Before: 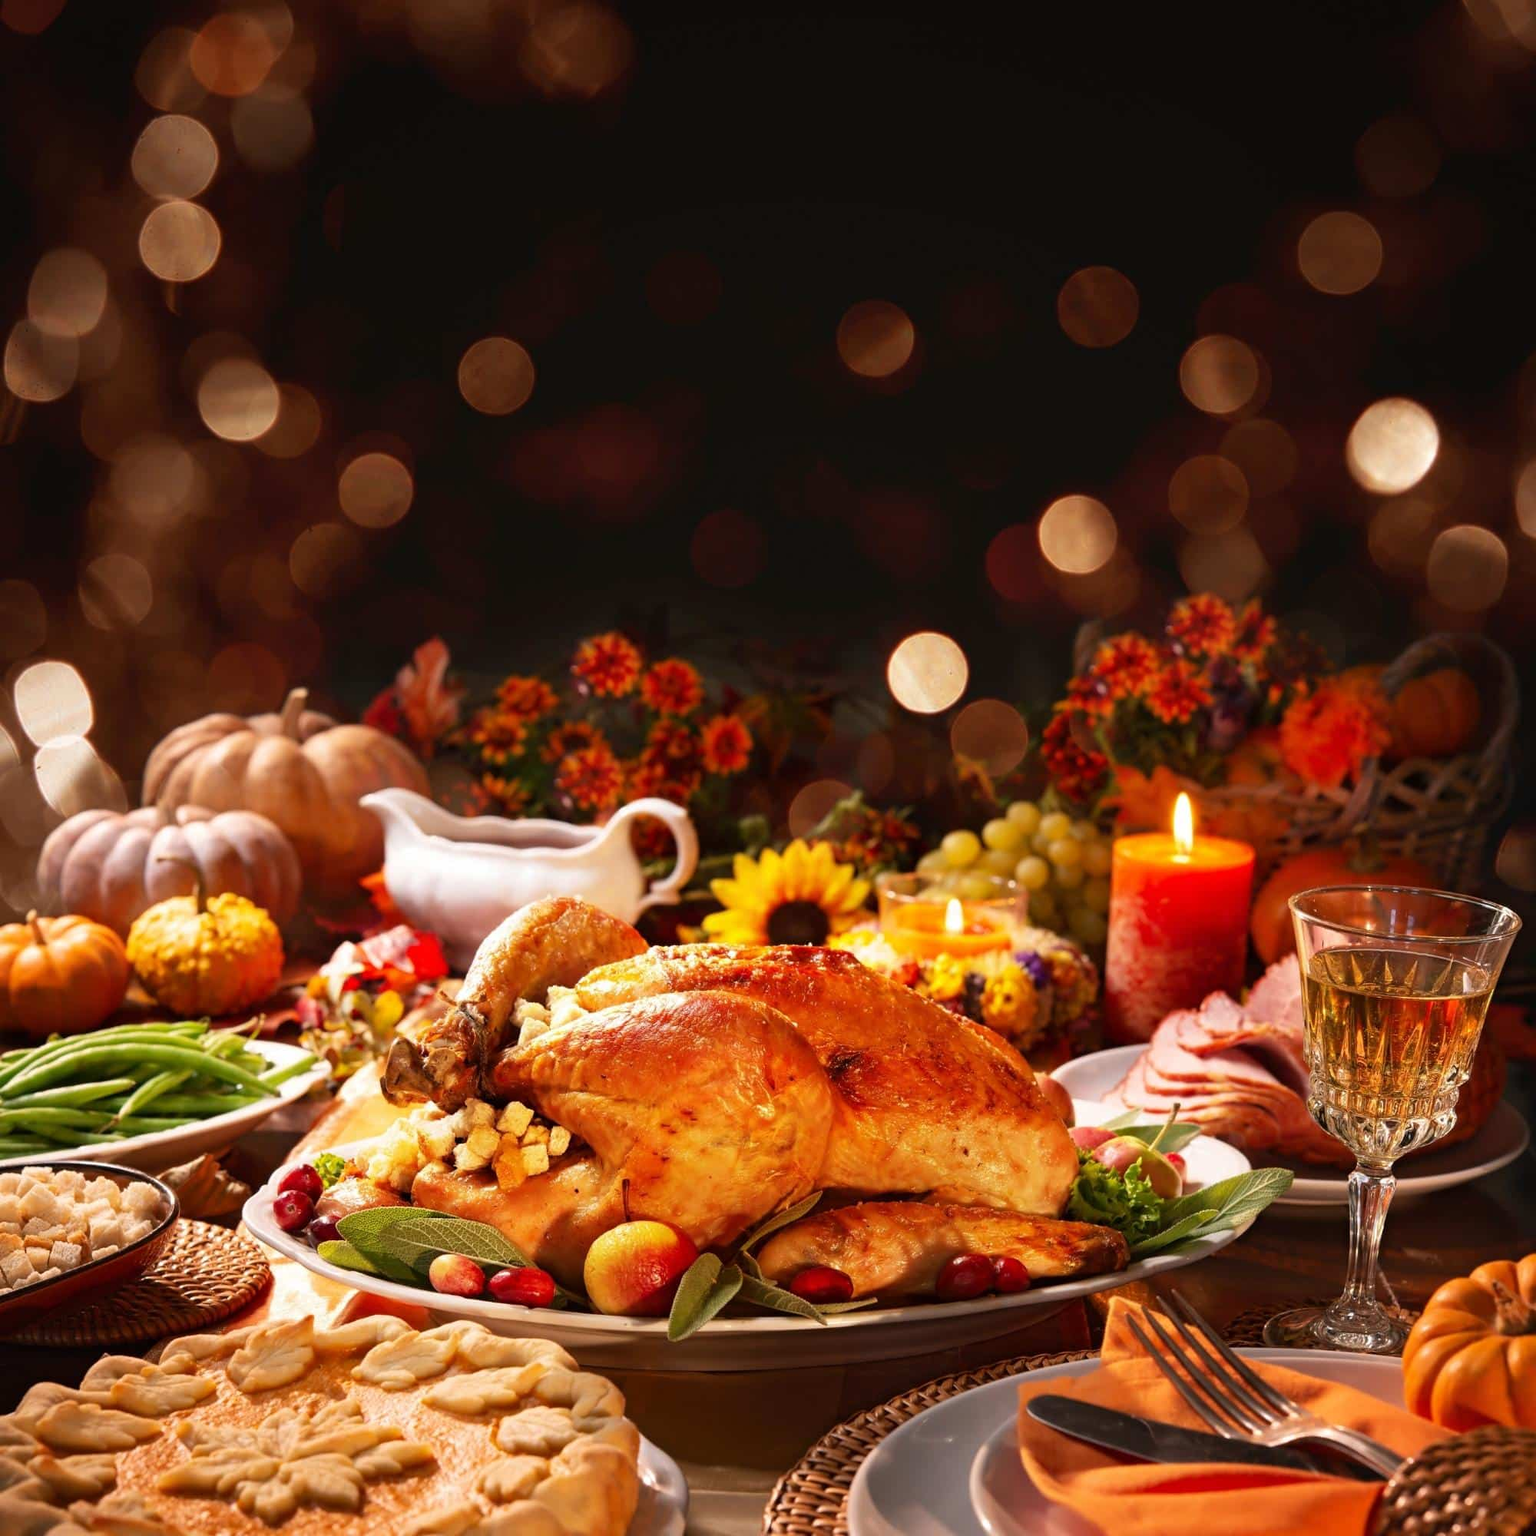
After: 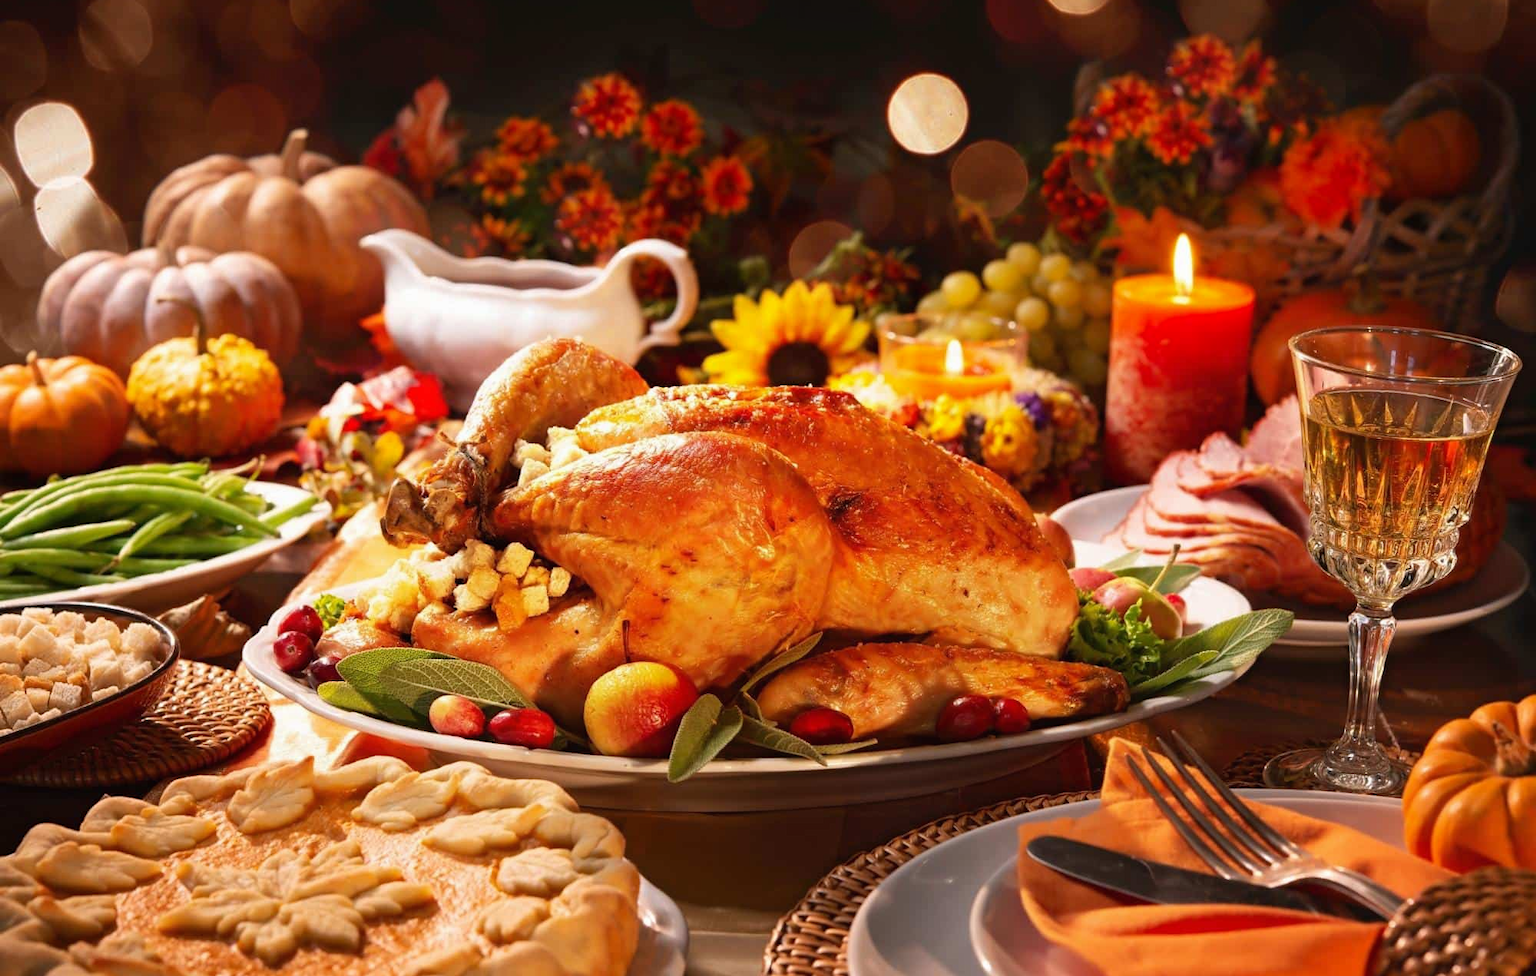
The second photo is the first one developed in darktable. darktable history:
local contrast: mode bilateral grid, contrast 100, coarseness 100, detail 91%, midtone range 0.2
crop and rotate: top 36.435%
